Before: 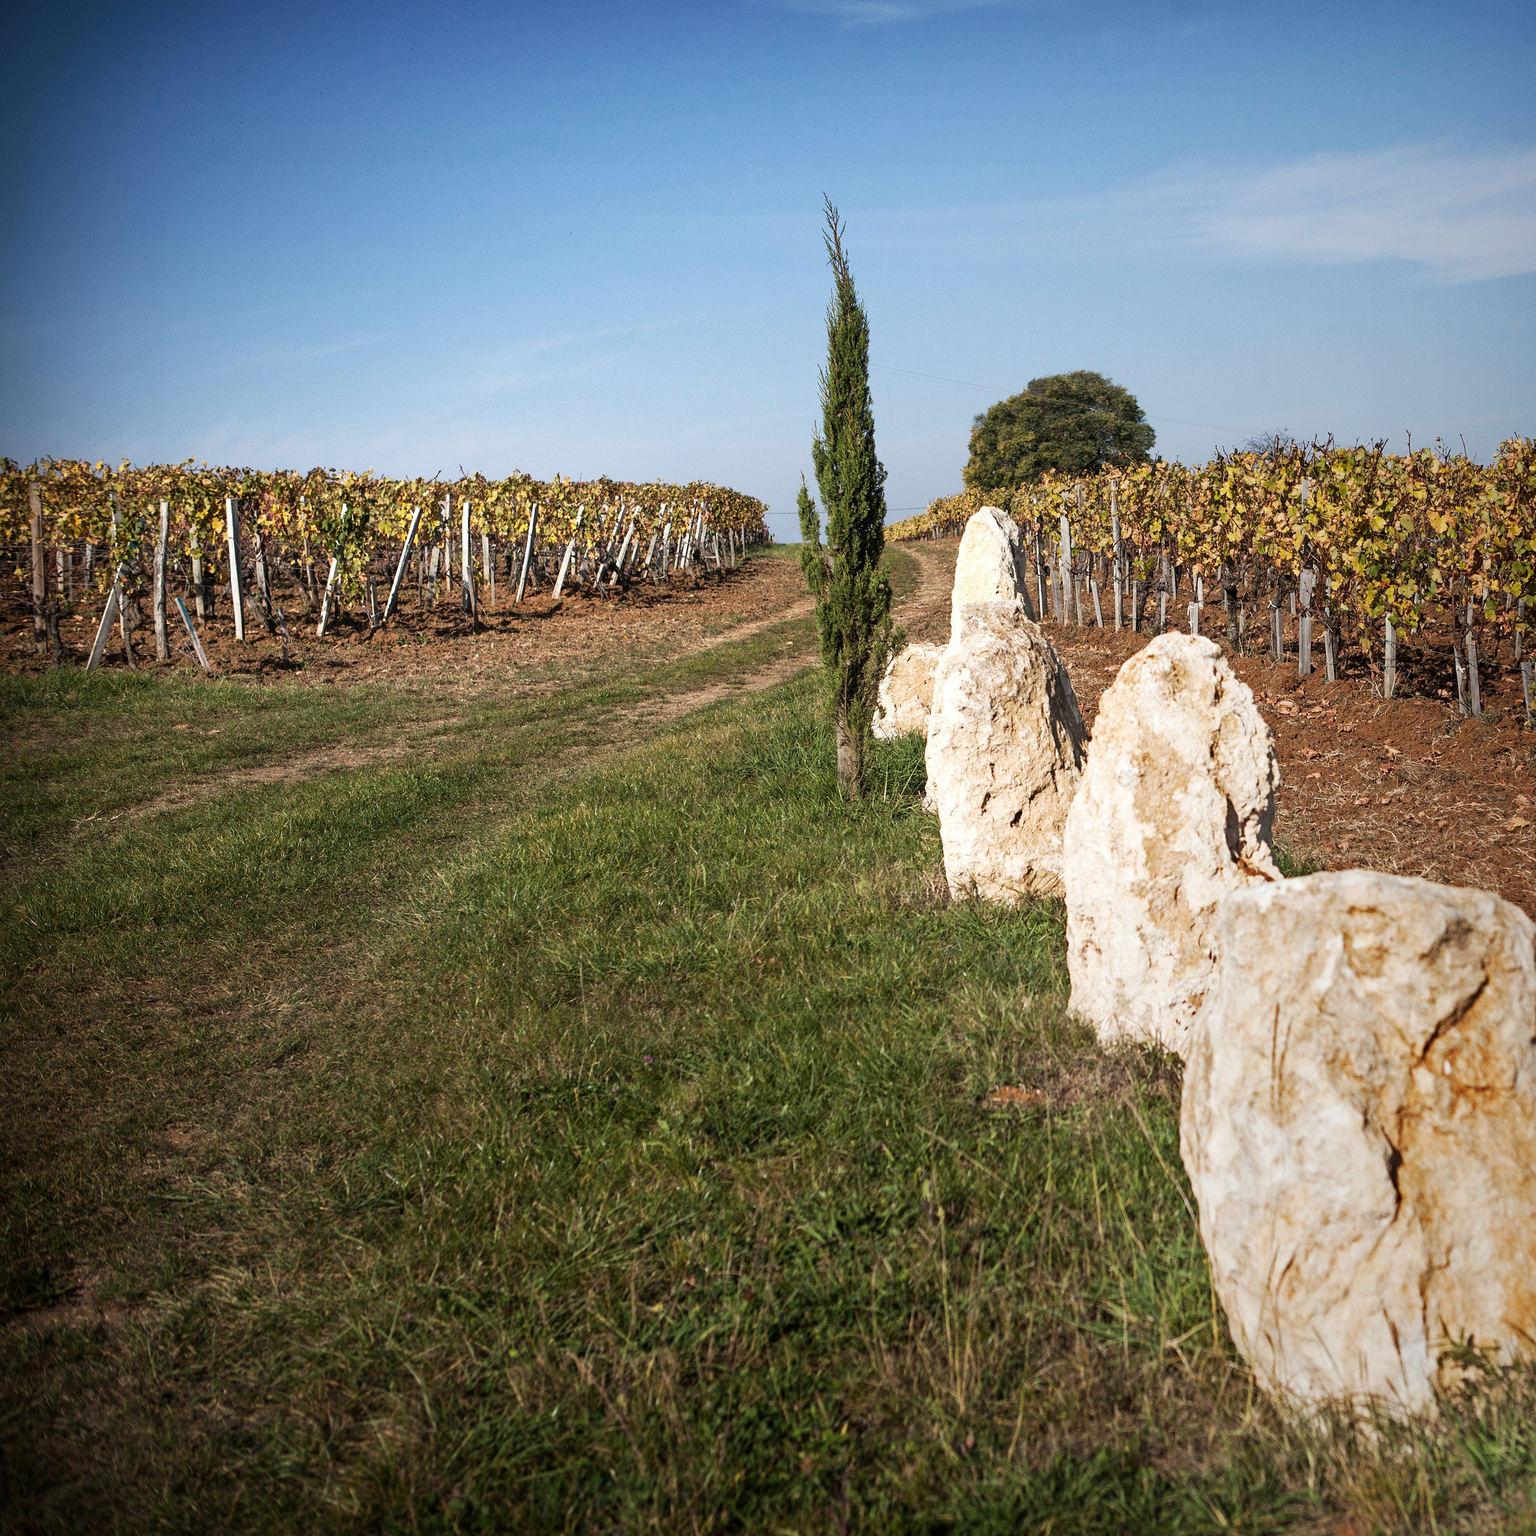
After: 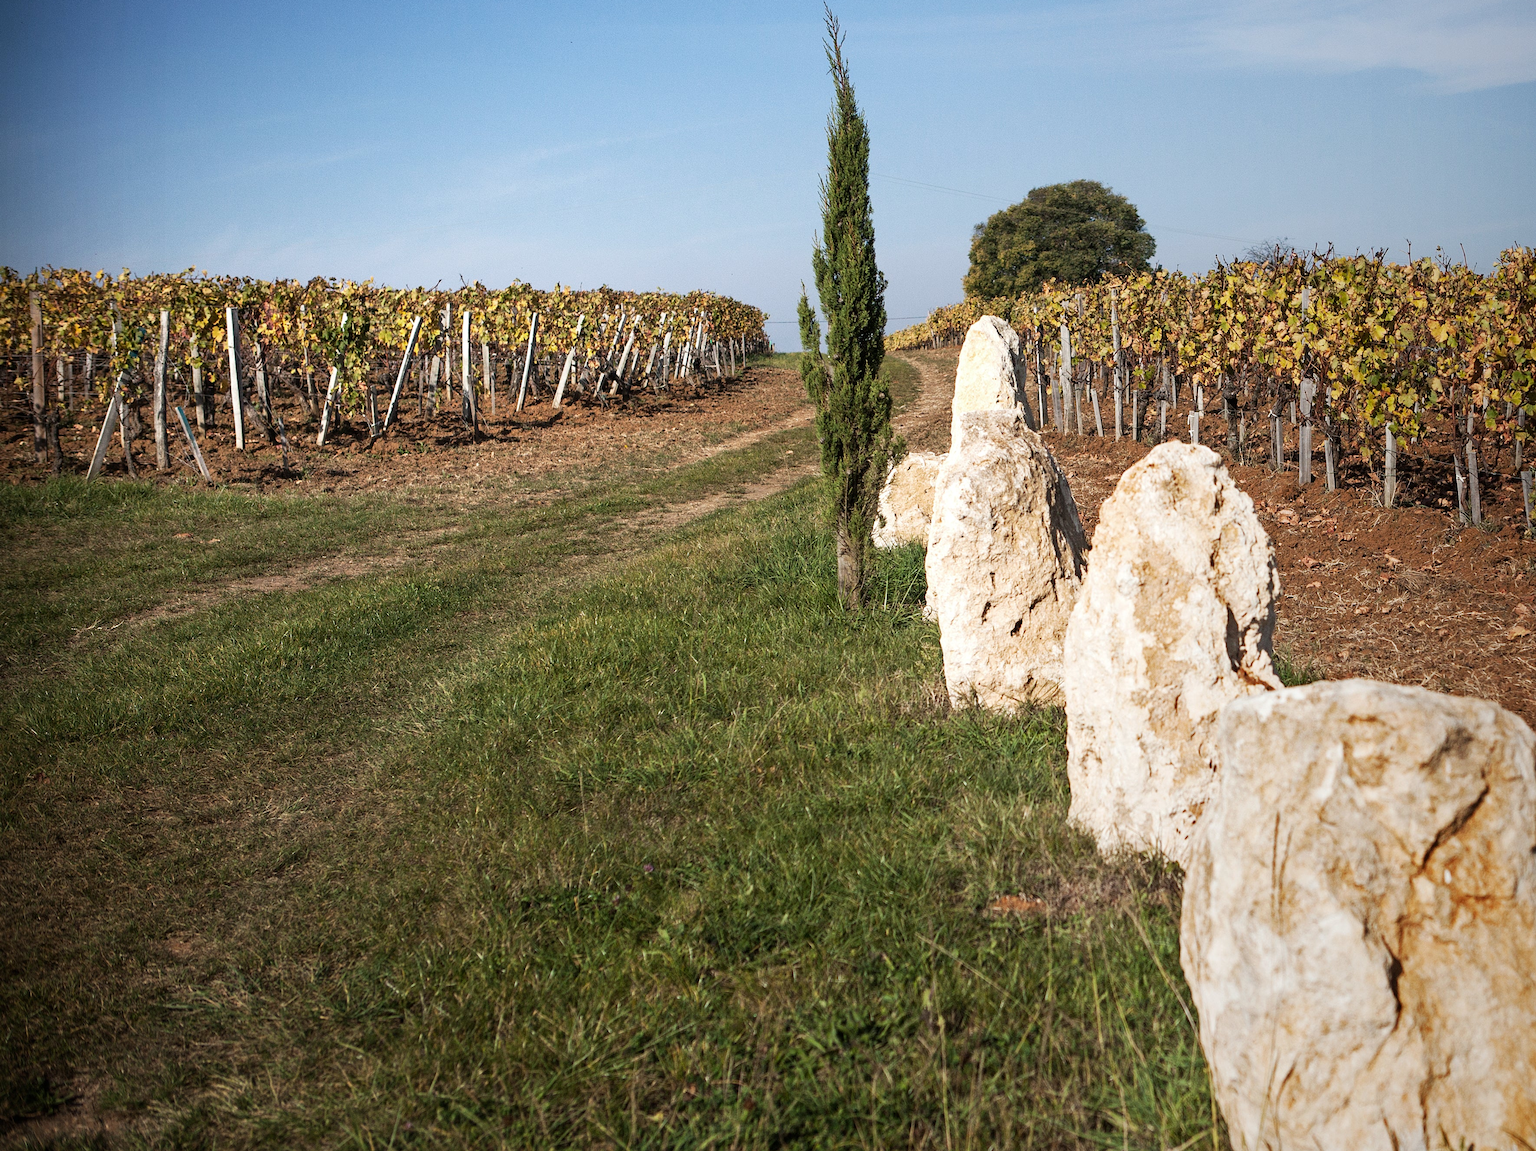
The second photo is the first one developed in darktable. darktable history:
white balance: red 1, blue 1
crop and rotate: top 12.5%, bottom 12.5%
